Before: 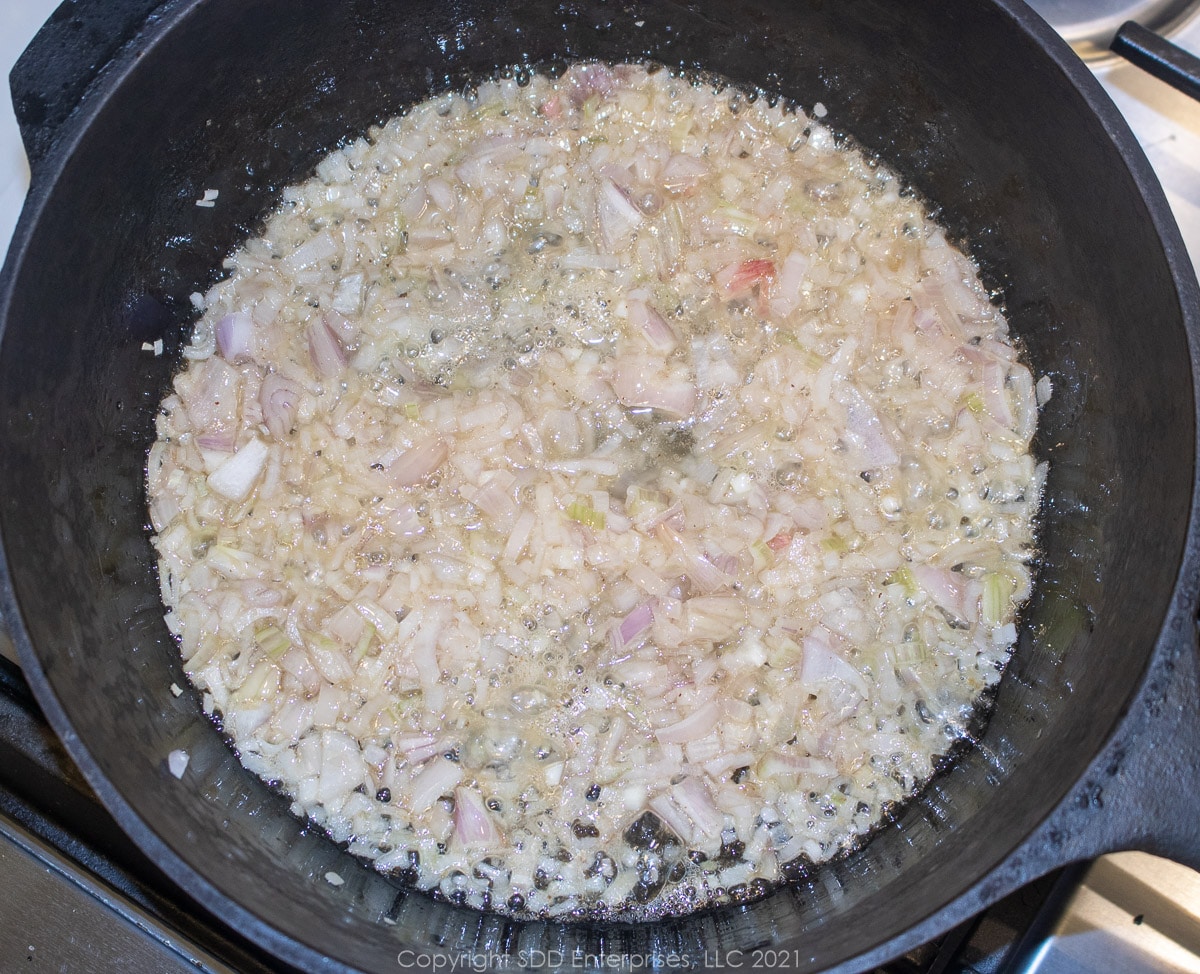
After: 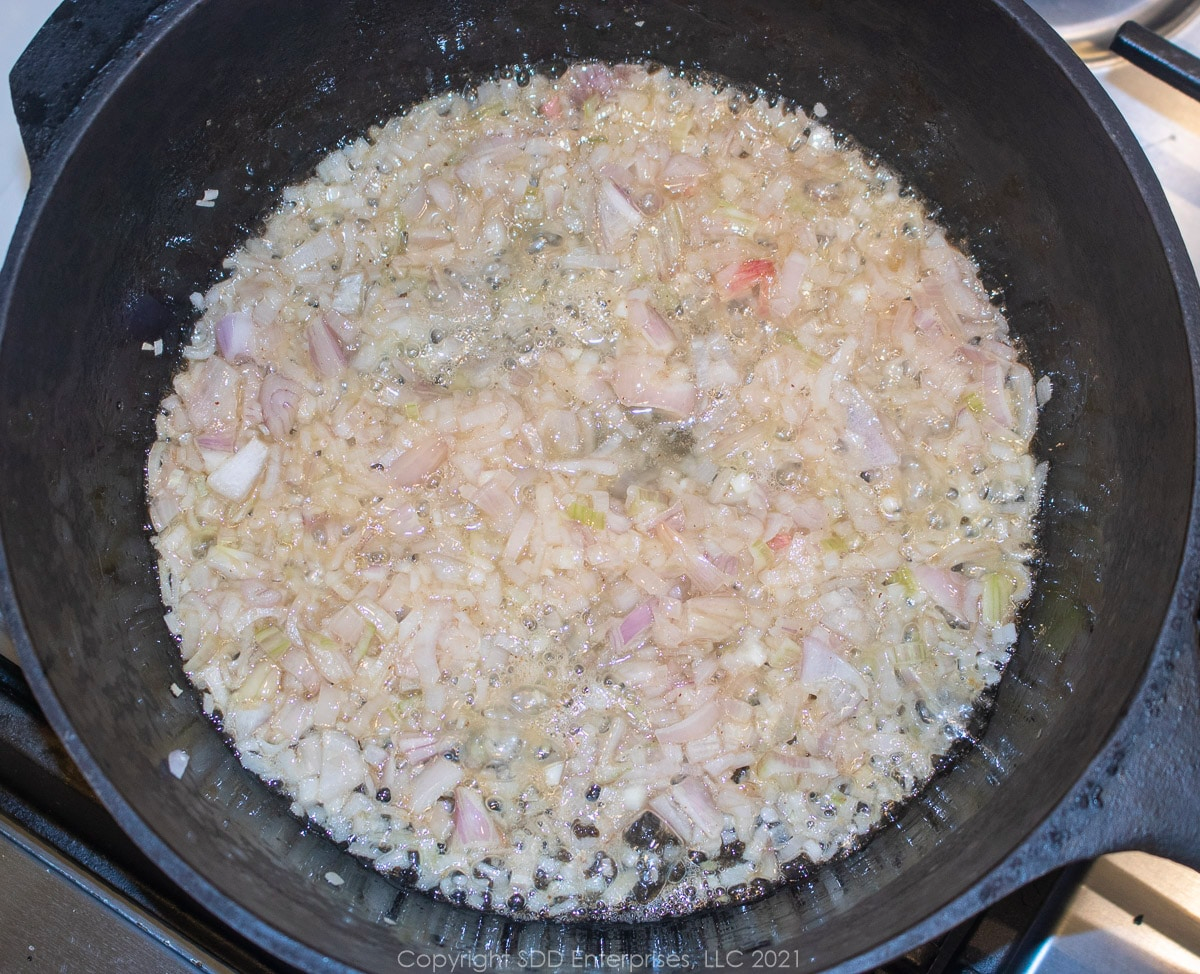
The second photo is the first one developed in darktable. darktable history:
base curve: curves: ch0 [(0, 0) (0.472, 0.455) (1, 1)], preserve colors none
local contrast: mode bilateral grid, contrast 100, coarseness 100, detail 91%, midtone range 0.2
